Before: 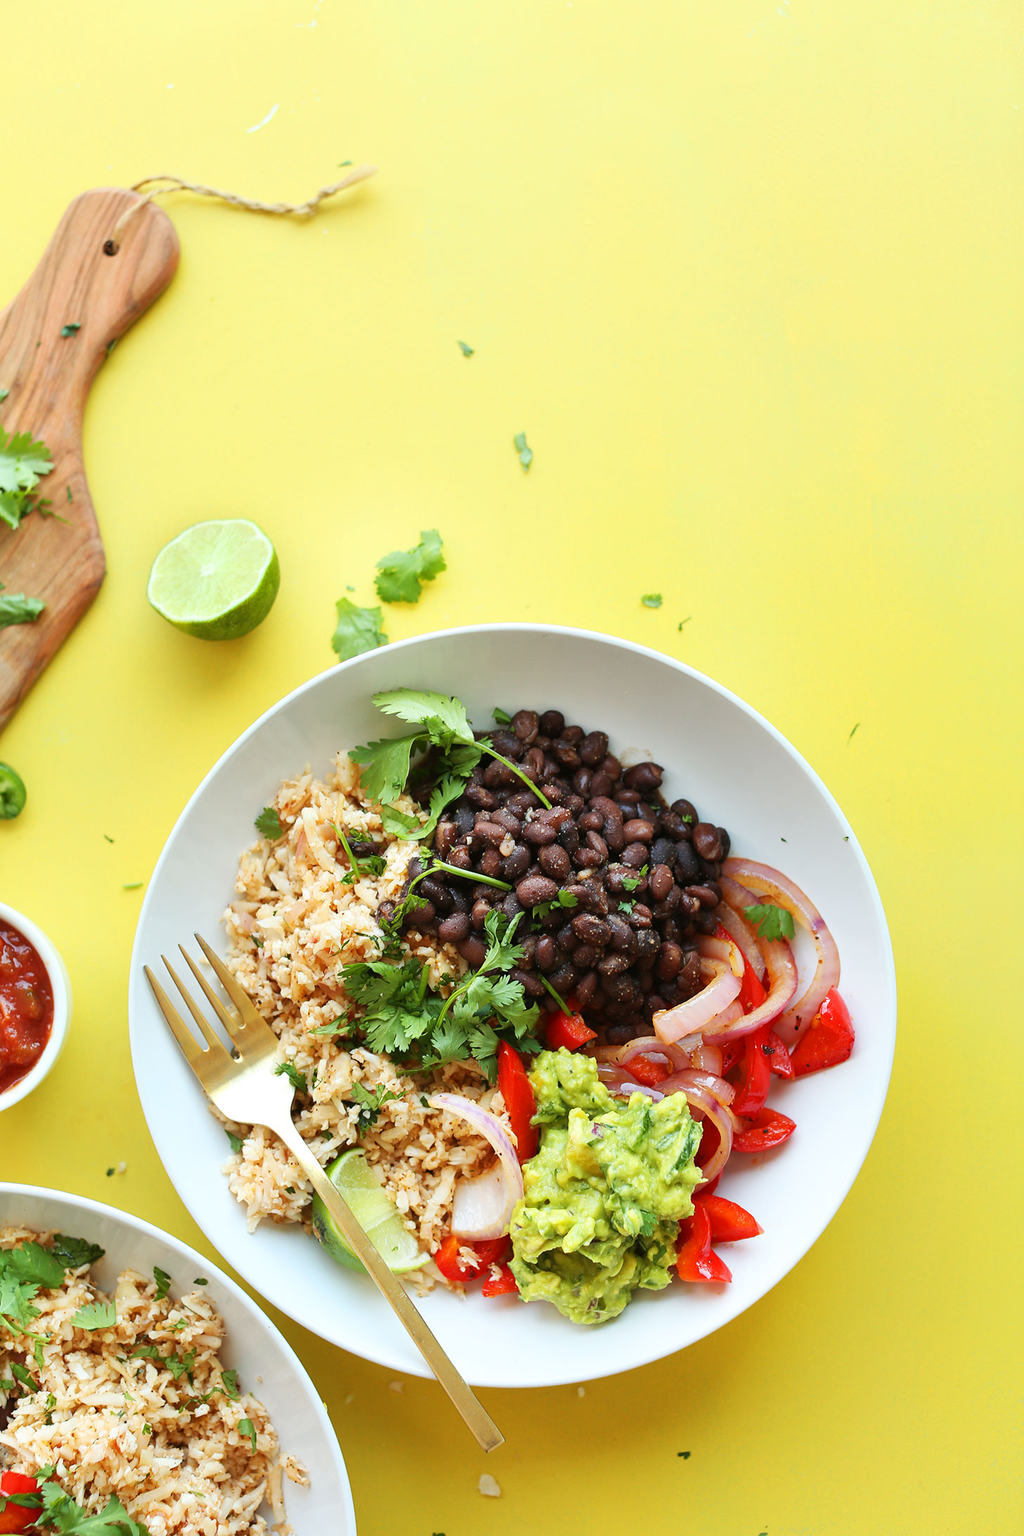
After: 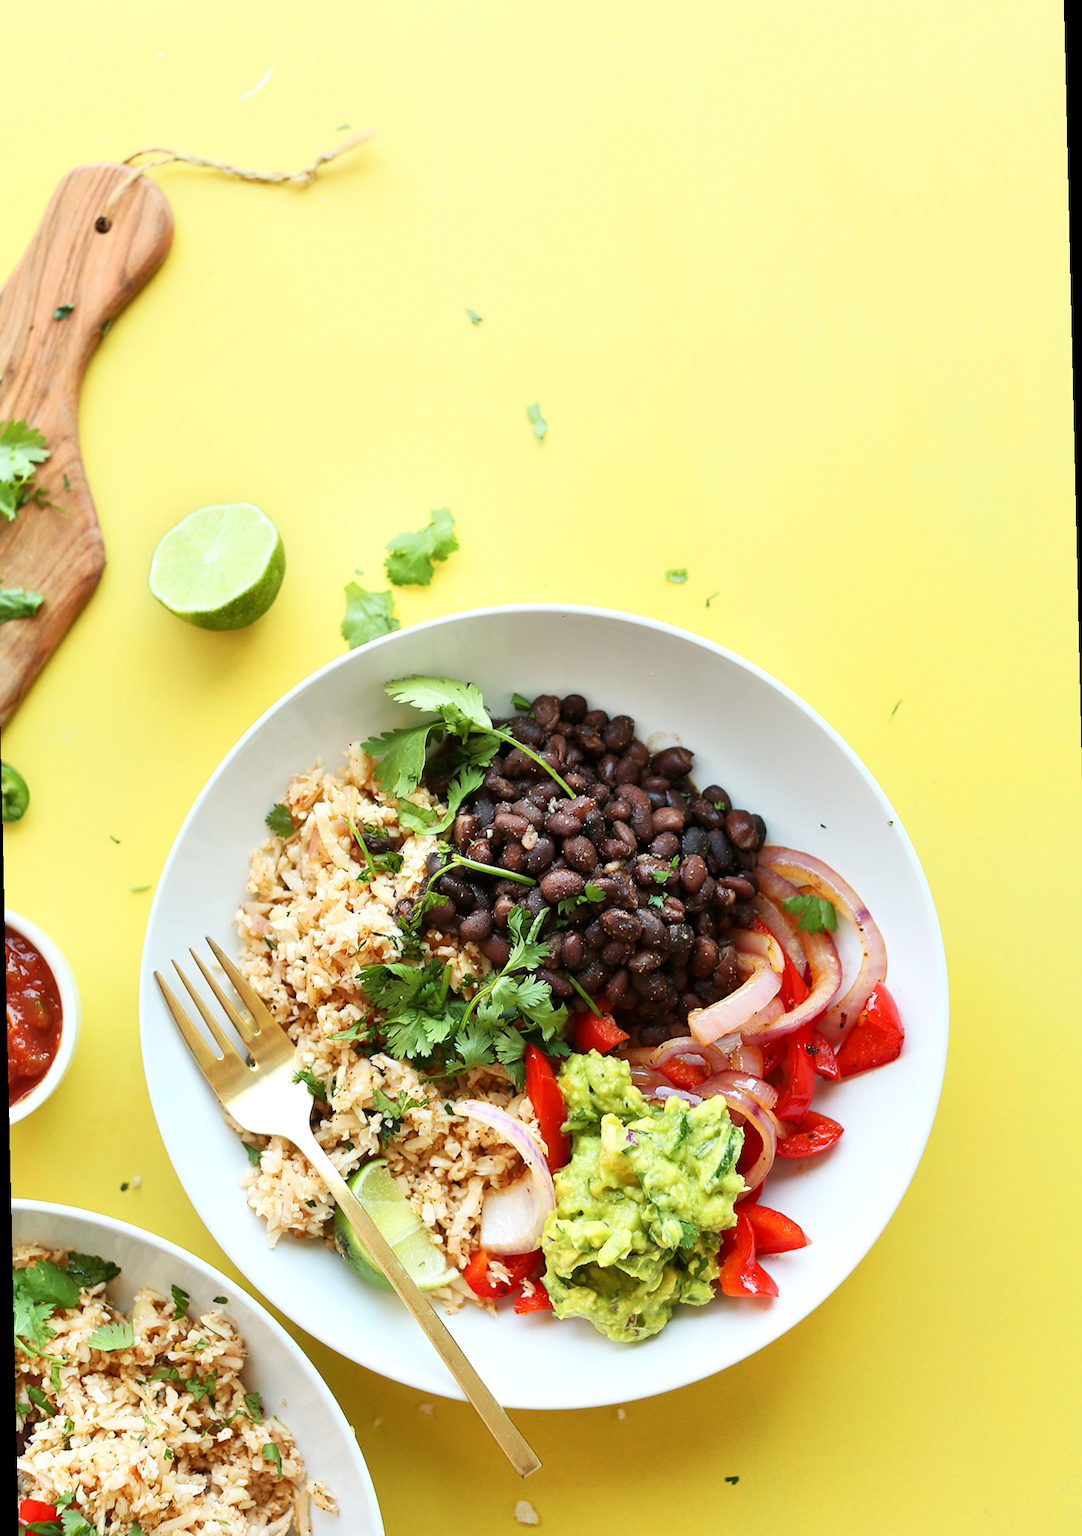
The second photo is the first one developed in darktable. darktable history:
rotate and perspective: rotation -1.32°, lens shift (horizontal) -0.031, crop left 0.015, crop right 0.985, crop top 0.047, crop bottom 0.982
shadows and highlights: shadows 0, highlights 40
local contrast: mode bilateral grid, contrast 20, coarseness 50, detail 120%, midtone range 0.2
